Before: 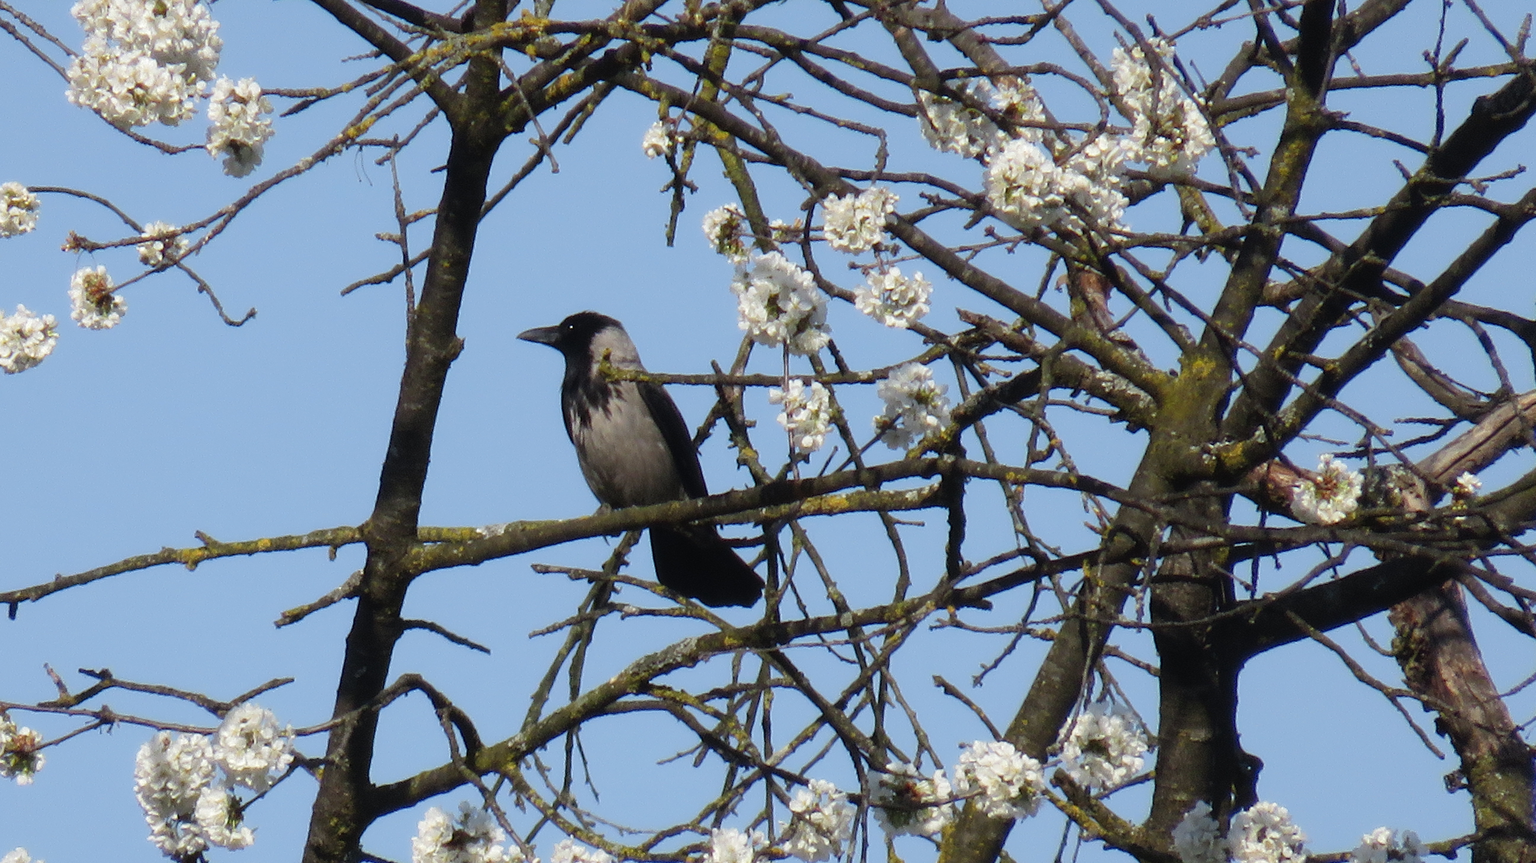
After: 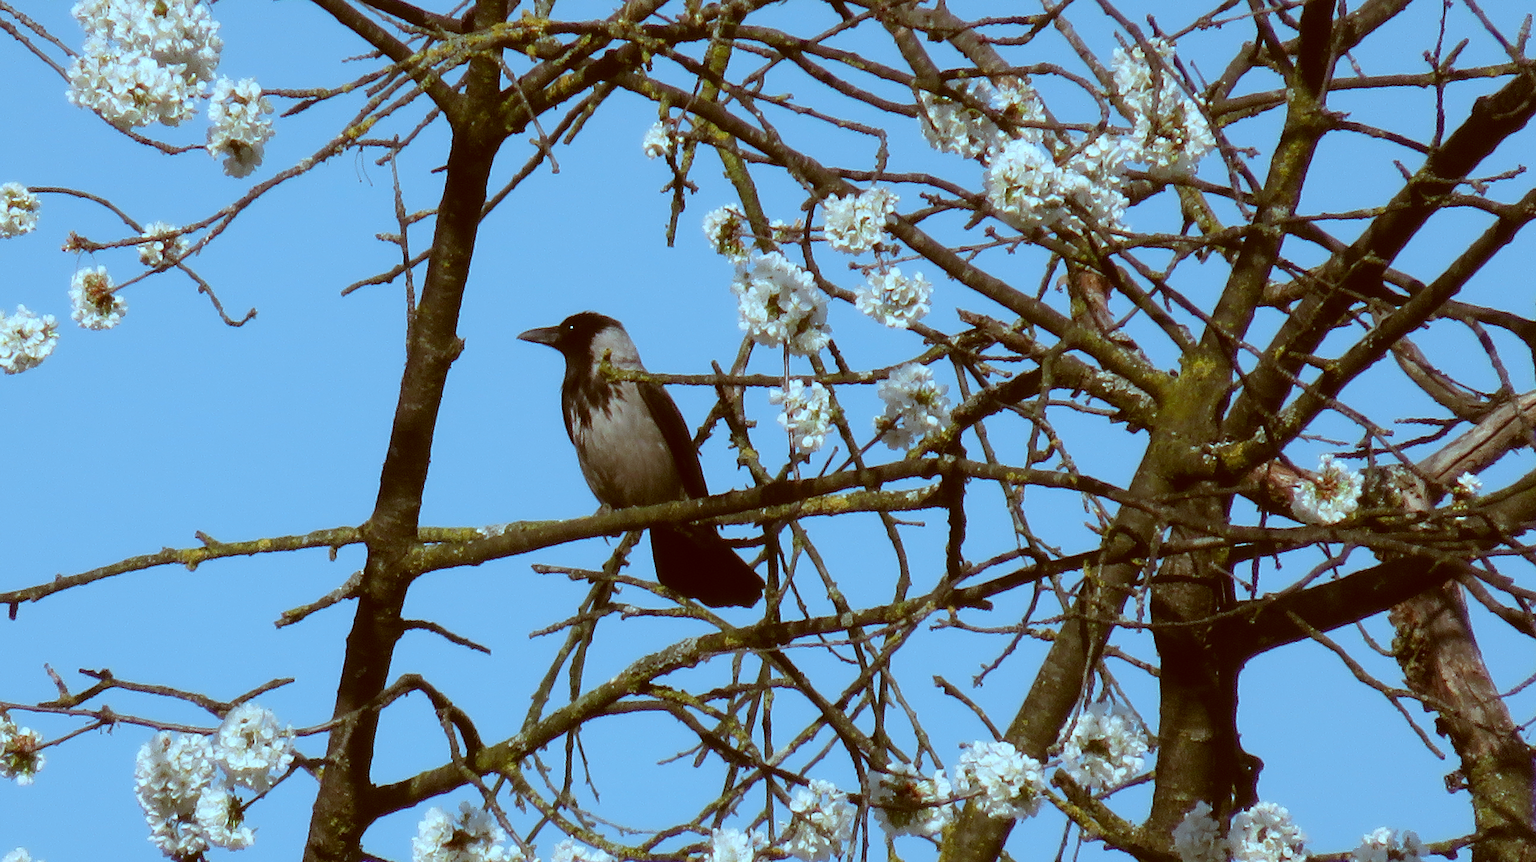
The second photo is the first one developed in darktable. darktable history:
color correction: highlights a* -14.62, highlights b* -16.22, shadows a* 10.12, shadows b* 29.4
color calibration: illuminant as shot in camera, x 0.358, y 0.373, temperature 4628.91 K
sharpen: on, module defaults
